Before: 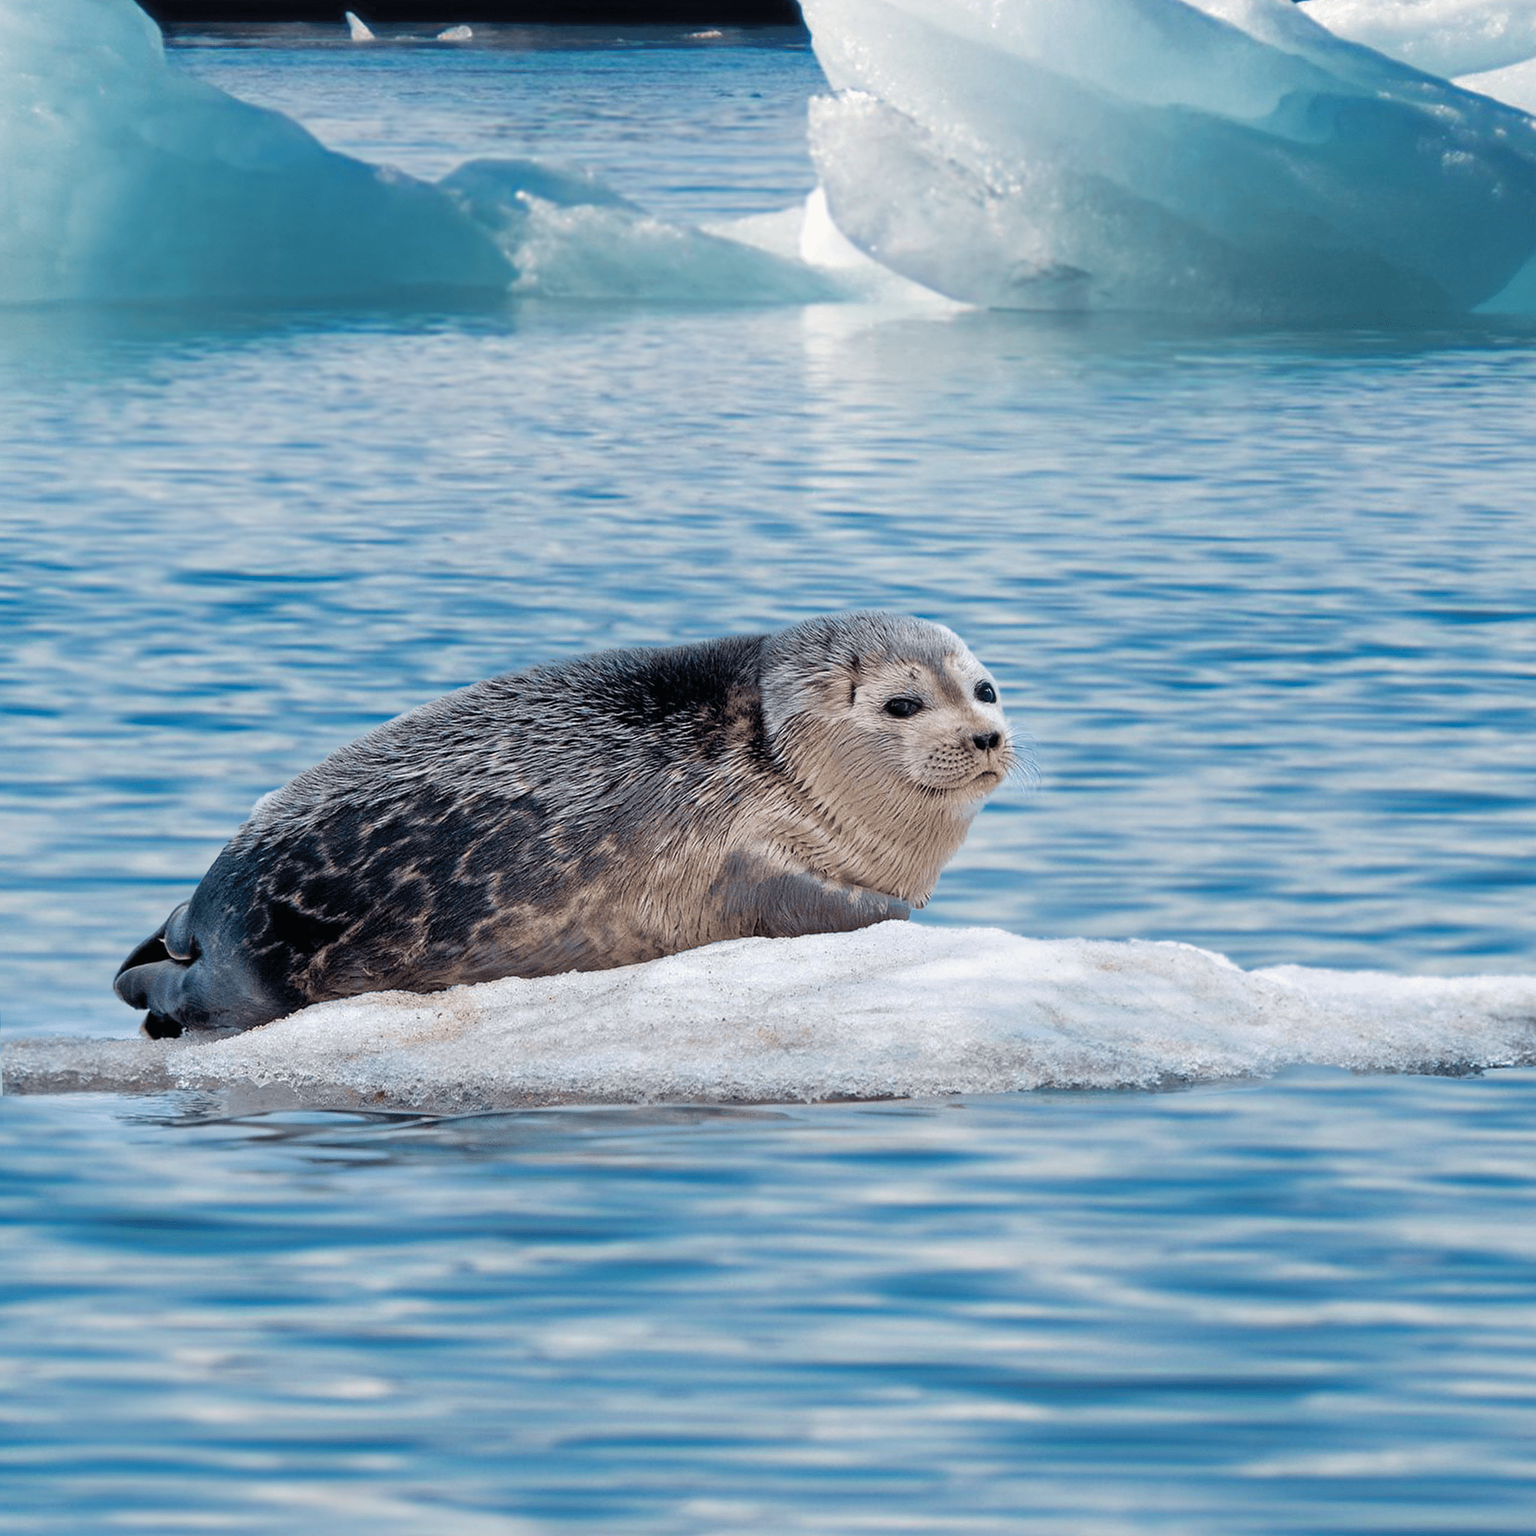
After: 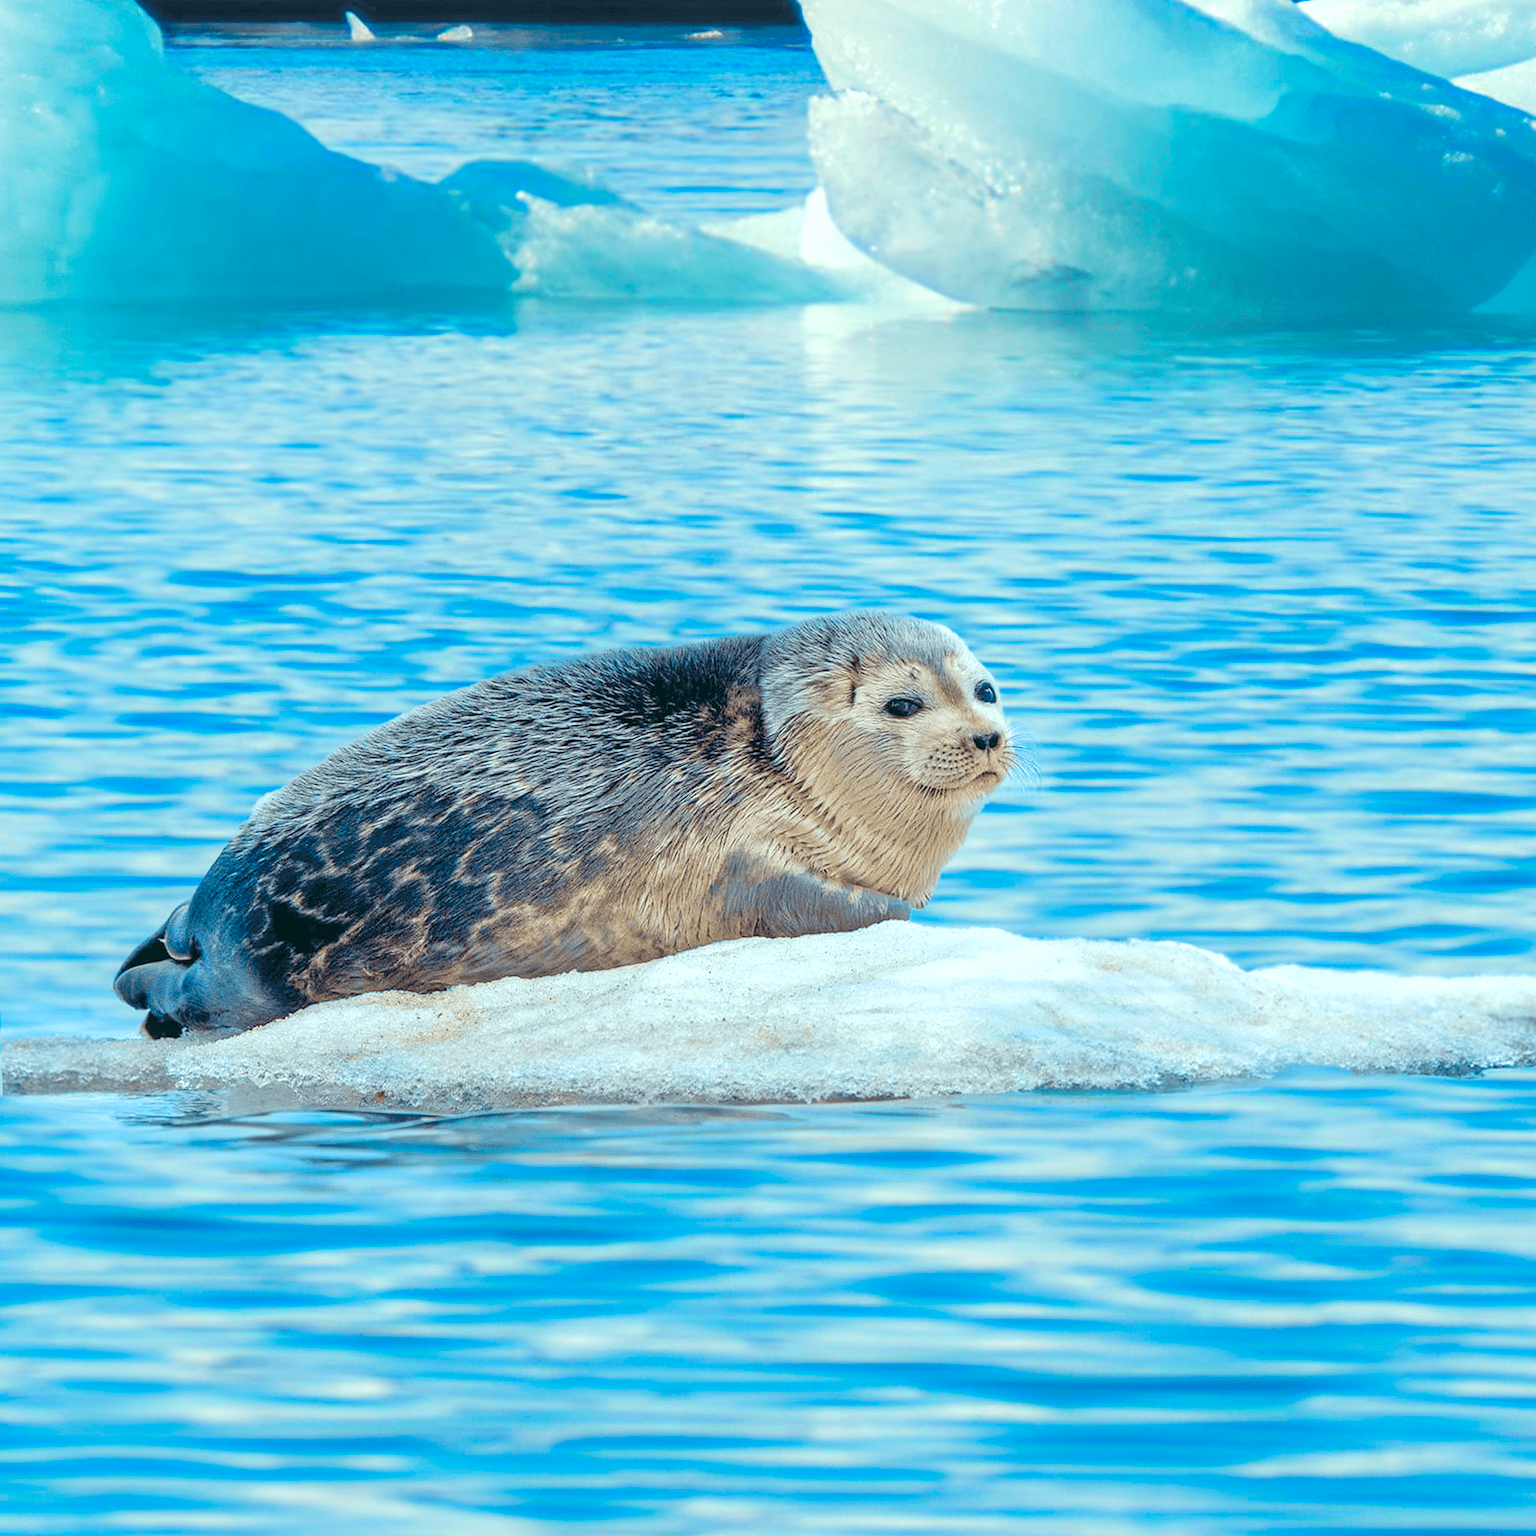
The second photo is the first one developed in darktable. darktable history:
color balance rgb: contrast -30%
local contrast: on, module defaults
exposure: black level correction 0, exposure 1.2 EV, compensate highlight preservation false
color correction: highlights a* -7.33, highlights b* 1.26, shadows a* -3.55, saturation 1.4
